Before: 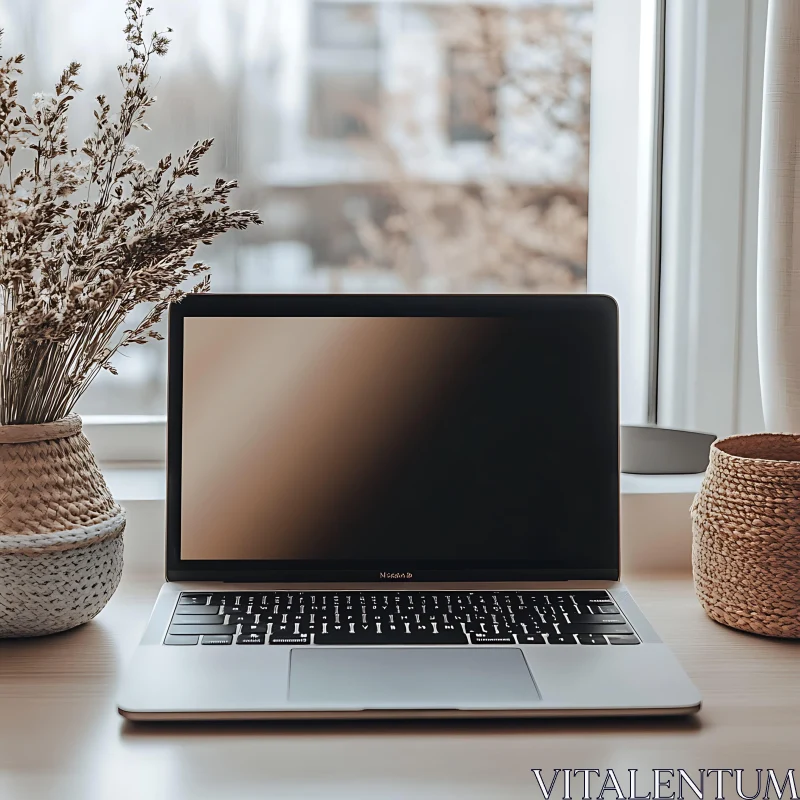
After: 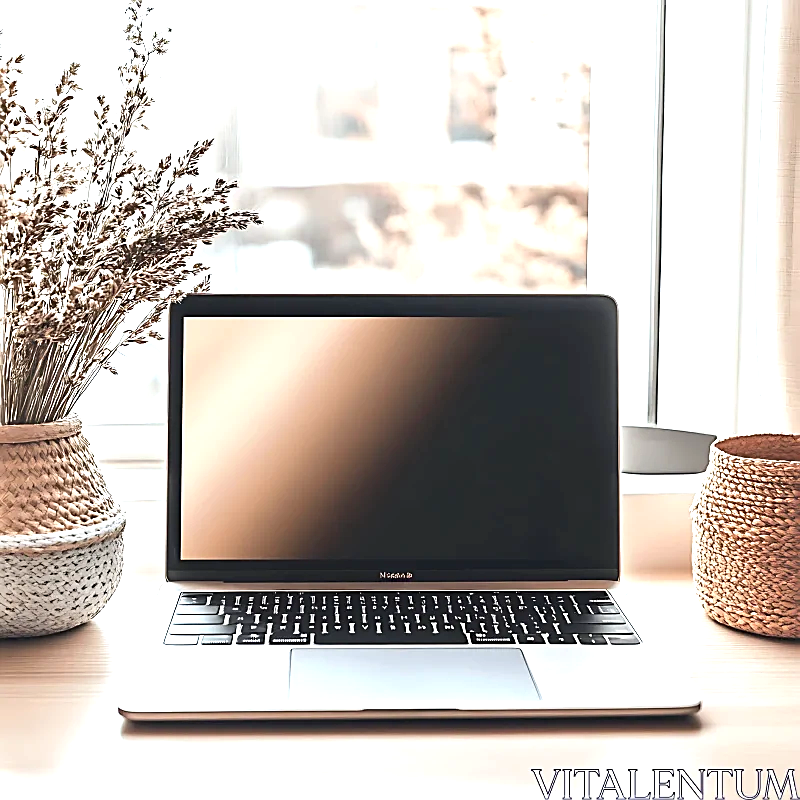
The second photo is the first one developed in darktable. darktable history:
exposure: black level correction 0, exposure 1.439 EV, compensate exposure bias true, compensate highlight preservation false
sharpen: on, module defaults
